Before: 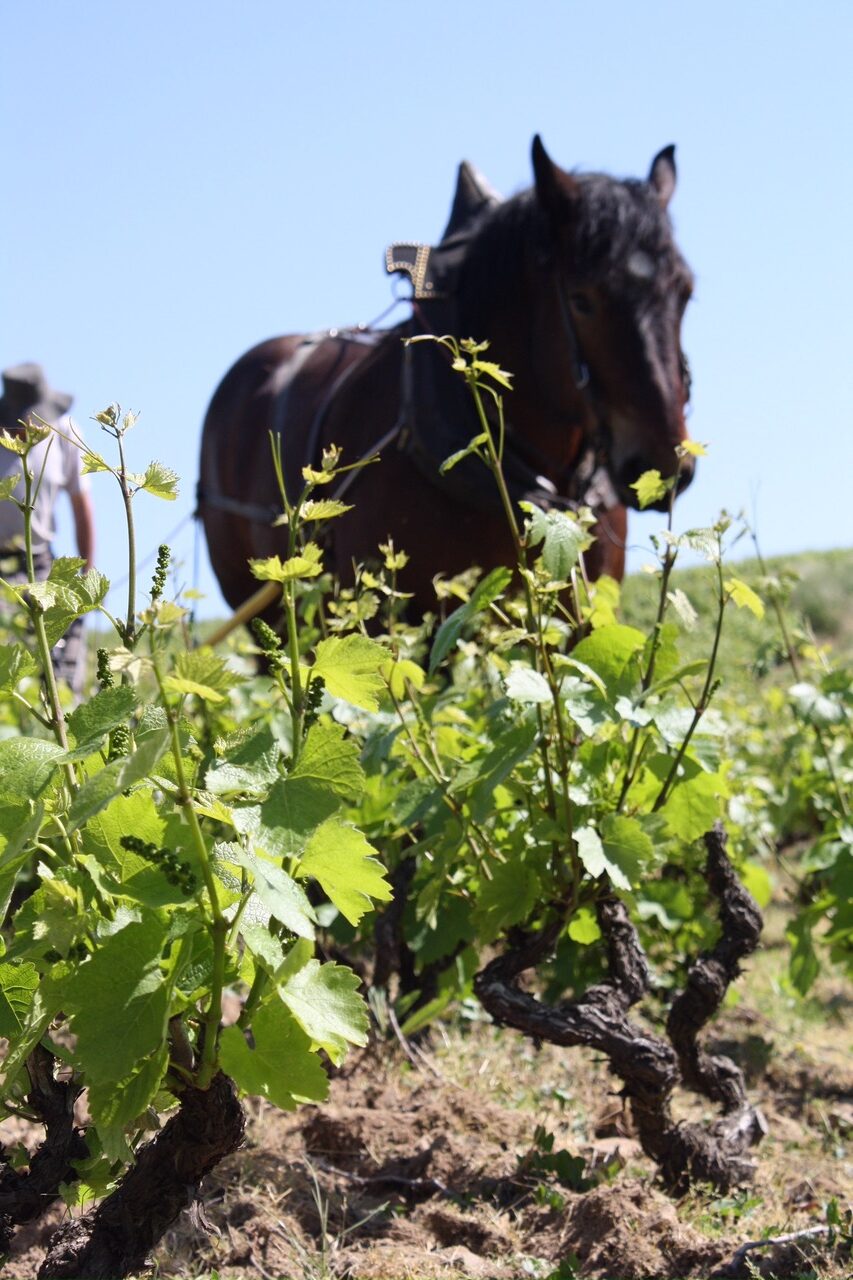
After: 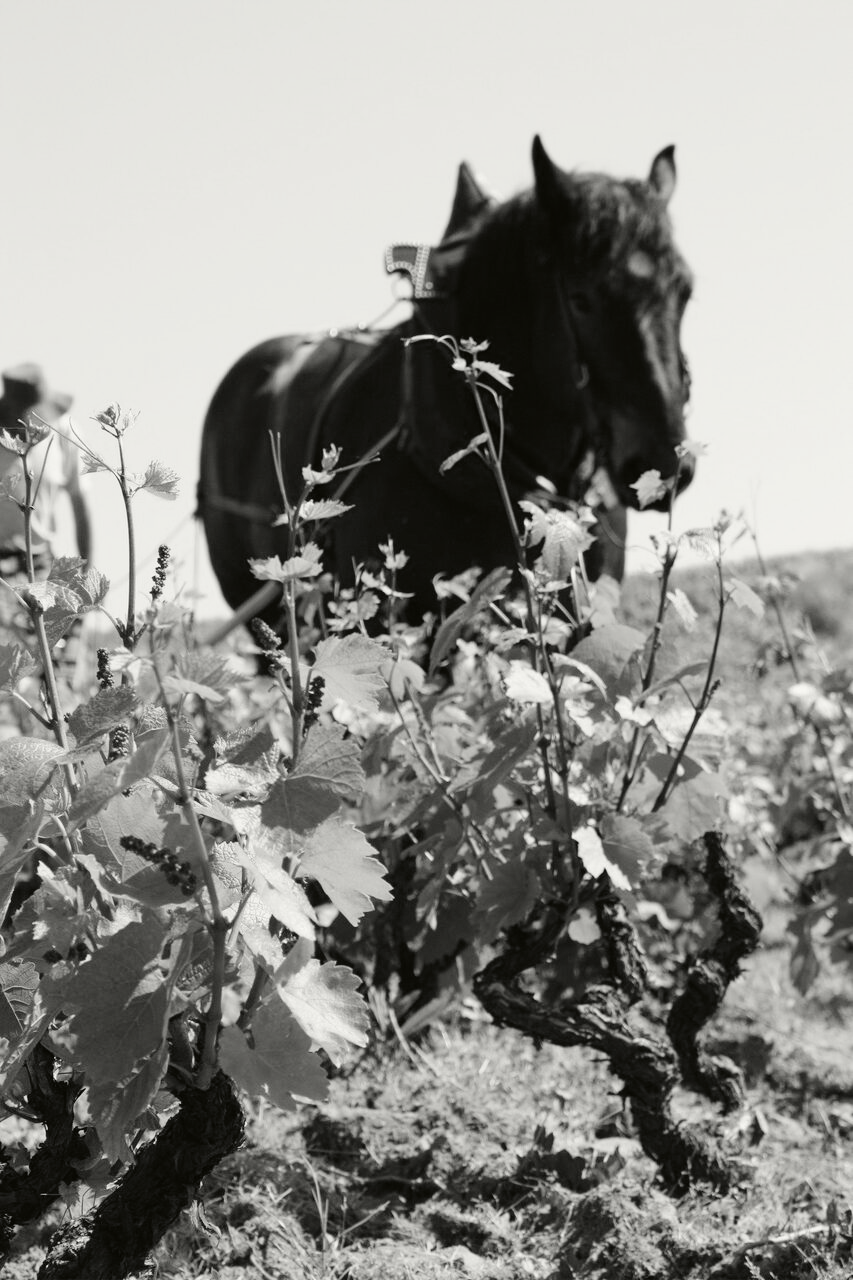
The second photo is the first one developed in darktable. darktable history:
color calibration: output gray [0.18, 0.41, 0.41, 0], gray › normalize channels true, illuminant same as pipeline (D50), adaptation XYZ, x 0.346, y 0.359, gamut compression 0
tone curve: curves: ch0 [(0, 0.01) (0.052, 0.045) (0.136, 0.133) (0.29, 0.332) (0.453, 0.531) (0.676, 0.751) (0.89, 0.919) (1, 1)]; ch1 [(0, 0) (0.094, 0.081) (0.285, 0.299) (0.385, 0.403) (0.446, 0.443) (0.502, 0.5) (0.544, 0.552) (0.589, 0.612) (0.722, 0.728) (1, 1)]; ch2 [(0, 0) (0.257, 0.217) (0.43, 0.421) (0.498, 0.507) (0.531, 0.544) (0.56, 0.579) (0.625, 0.642) (1, 1)], color space Lab, independent channels, preserve colors none
